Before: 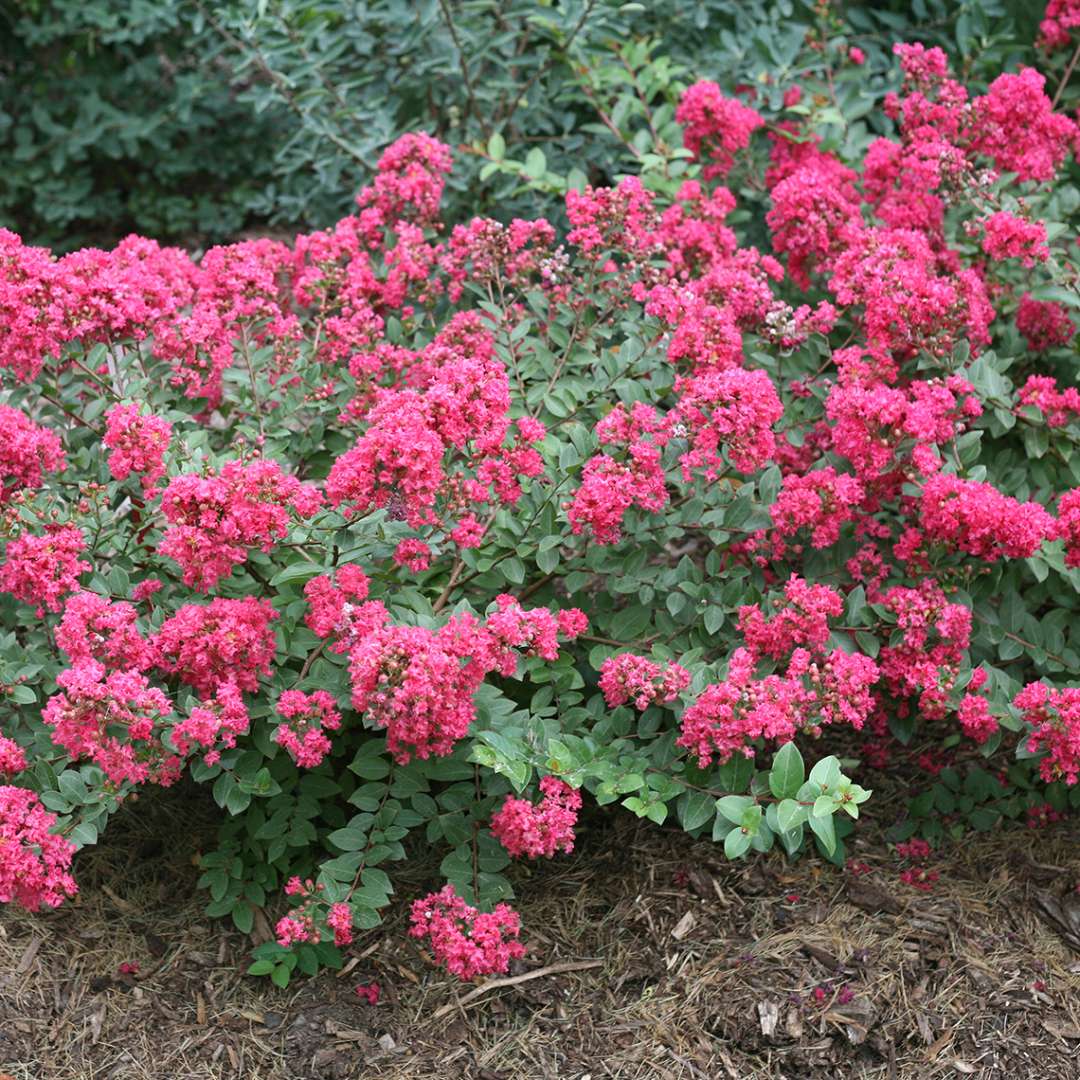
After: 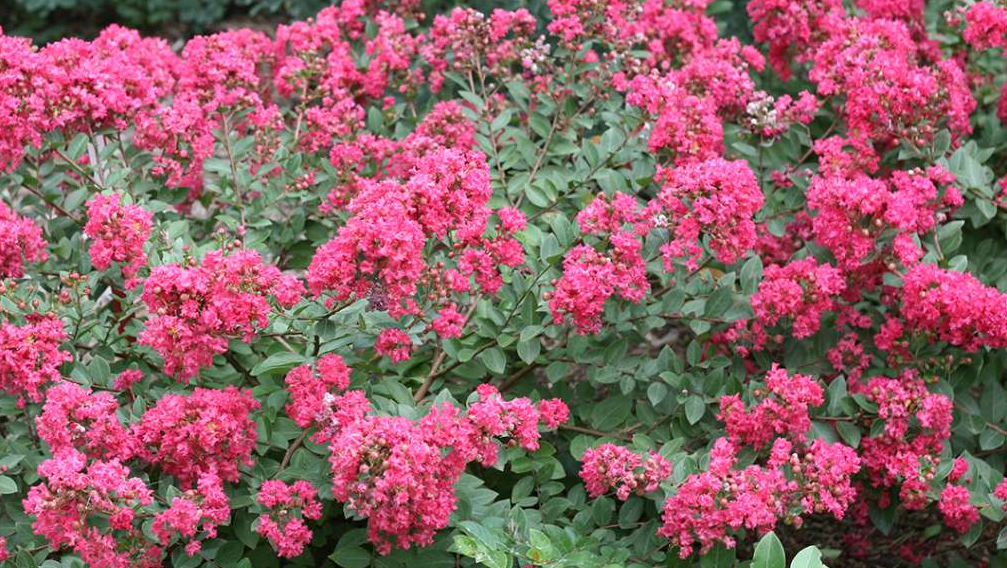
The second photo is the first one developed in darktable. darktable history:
crop: left 1.846%, top 19.531%, right 4.879%, bottom 27.817%
